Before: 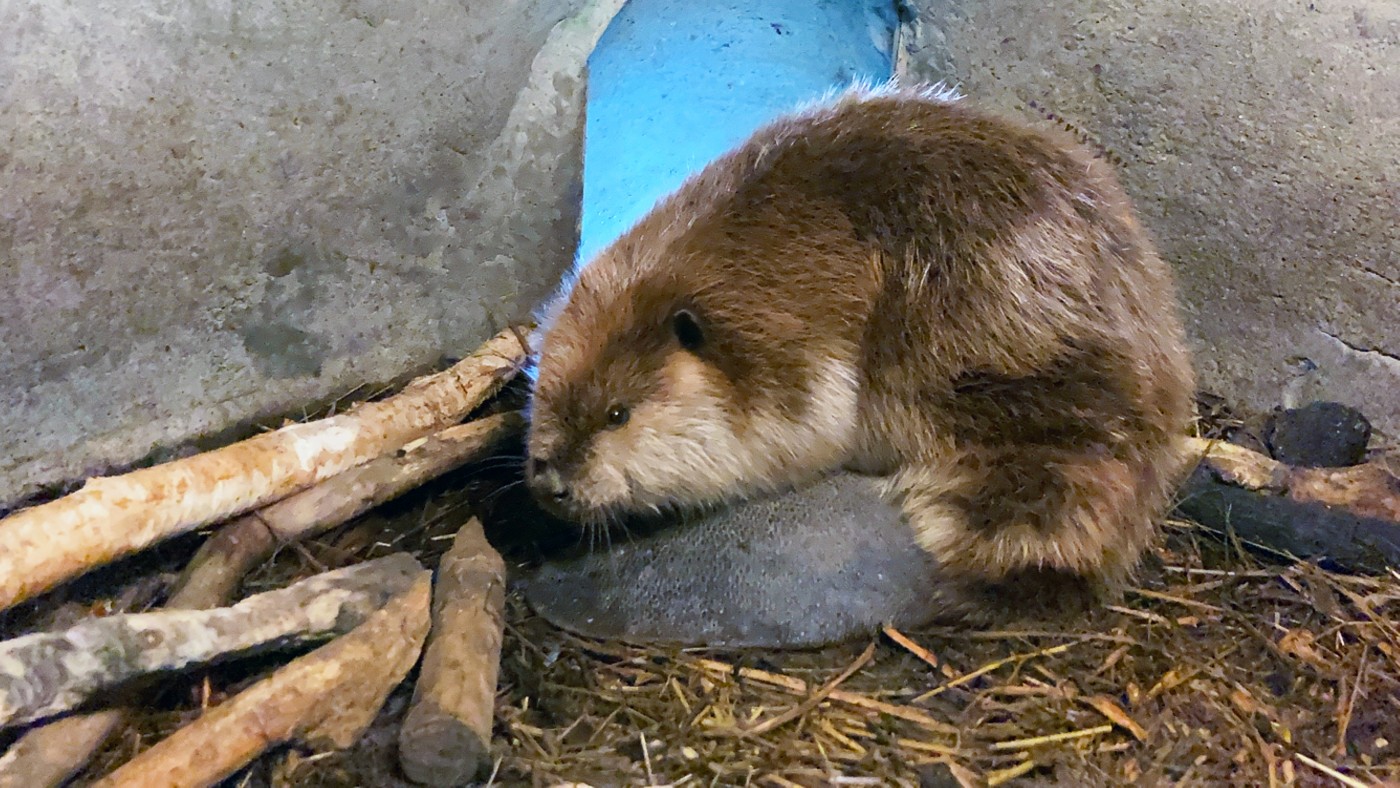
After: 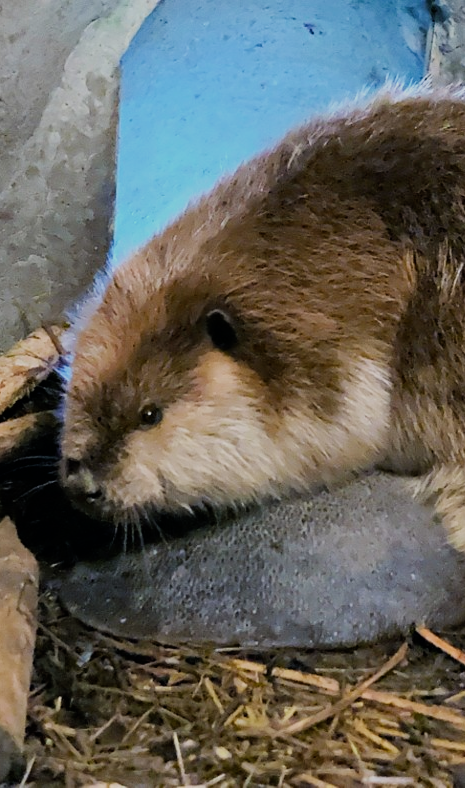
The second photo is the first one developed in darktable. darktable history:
crop: left 33.36%, right 33.36%
filmic rgb: black relative exposure -7.65 EV, white relative exposure 4.56 EV, hardness 3.61, contrast 1.05
